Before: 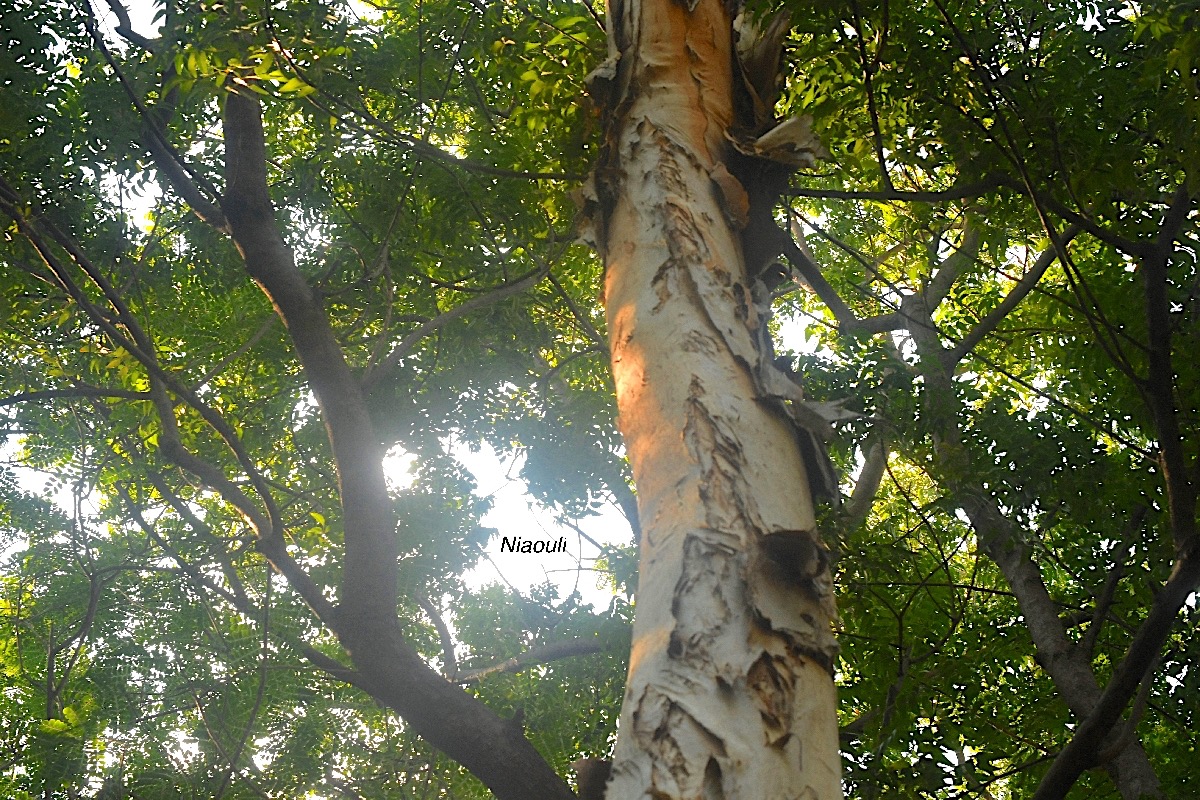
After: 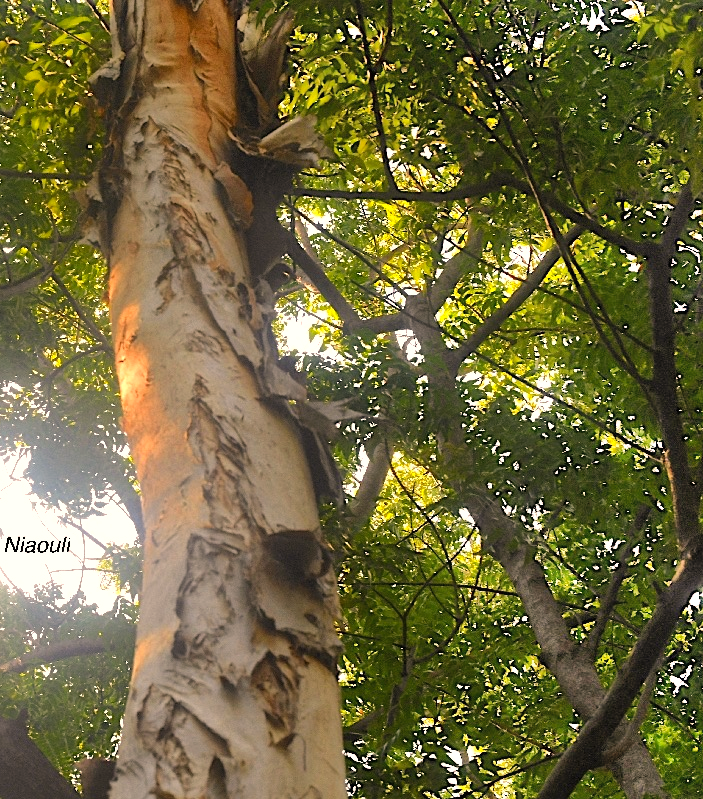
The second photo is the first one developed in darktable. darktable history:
exposure: black level correction 0, exposure 0.2 EV, compensate exposure bias true, compensate highlight preservation false
shadows and highlights: shadows 75, highlights -25, soften with gaussian
crop: left 41.402%
color correction: highlights a* 11.96, highlights b* 11.58
